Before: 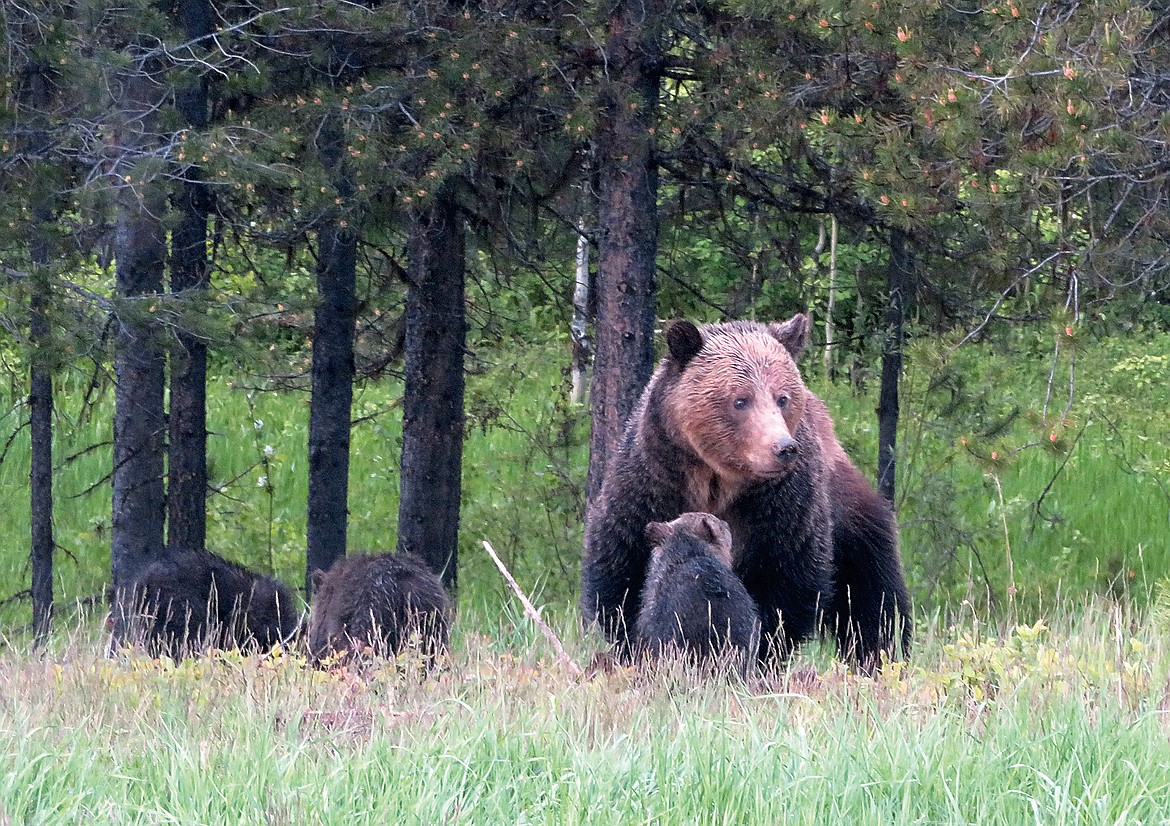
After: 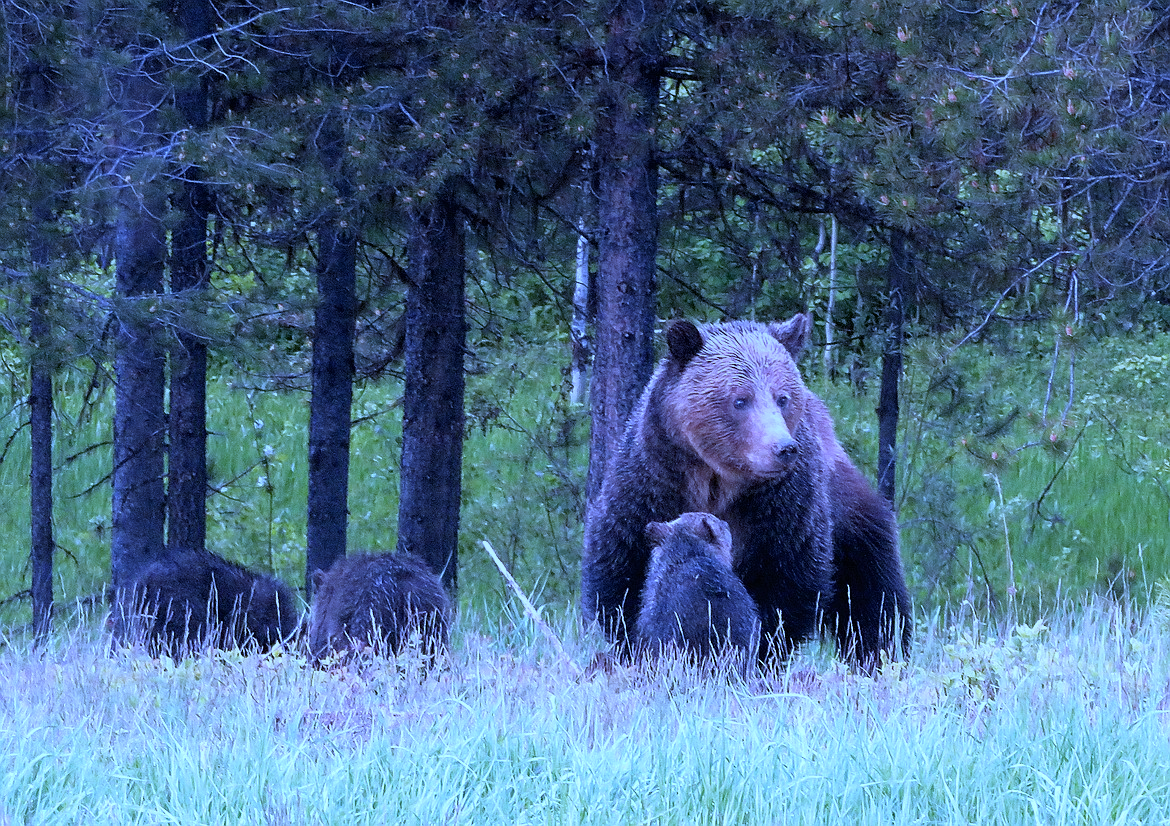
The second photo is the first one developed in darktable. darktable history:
white balance: red 0.766, blue 1.537
graduated density: on, module defaults
